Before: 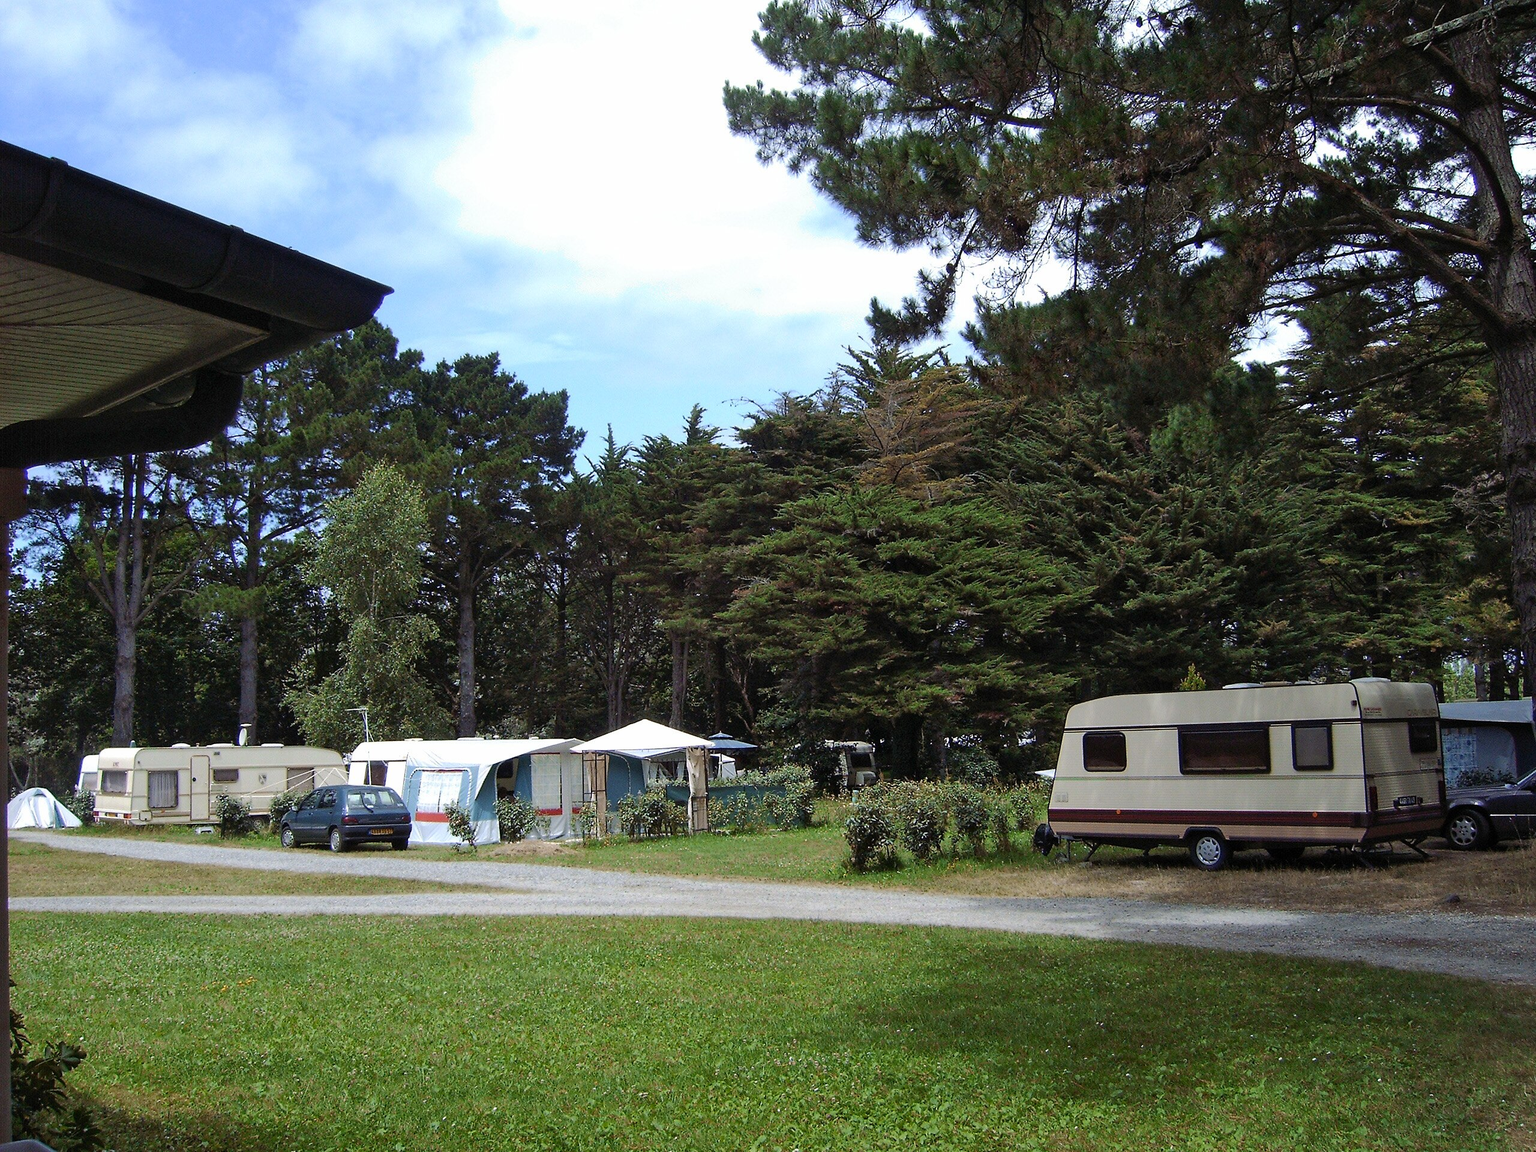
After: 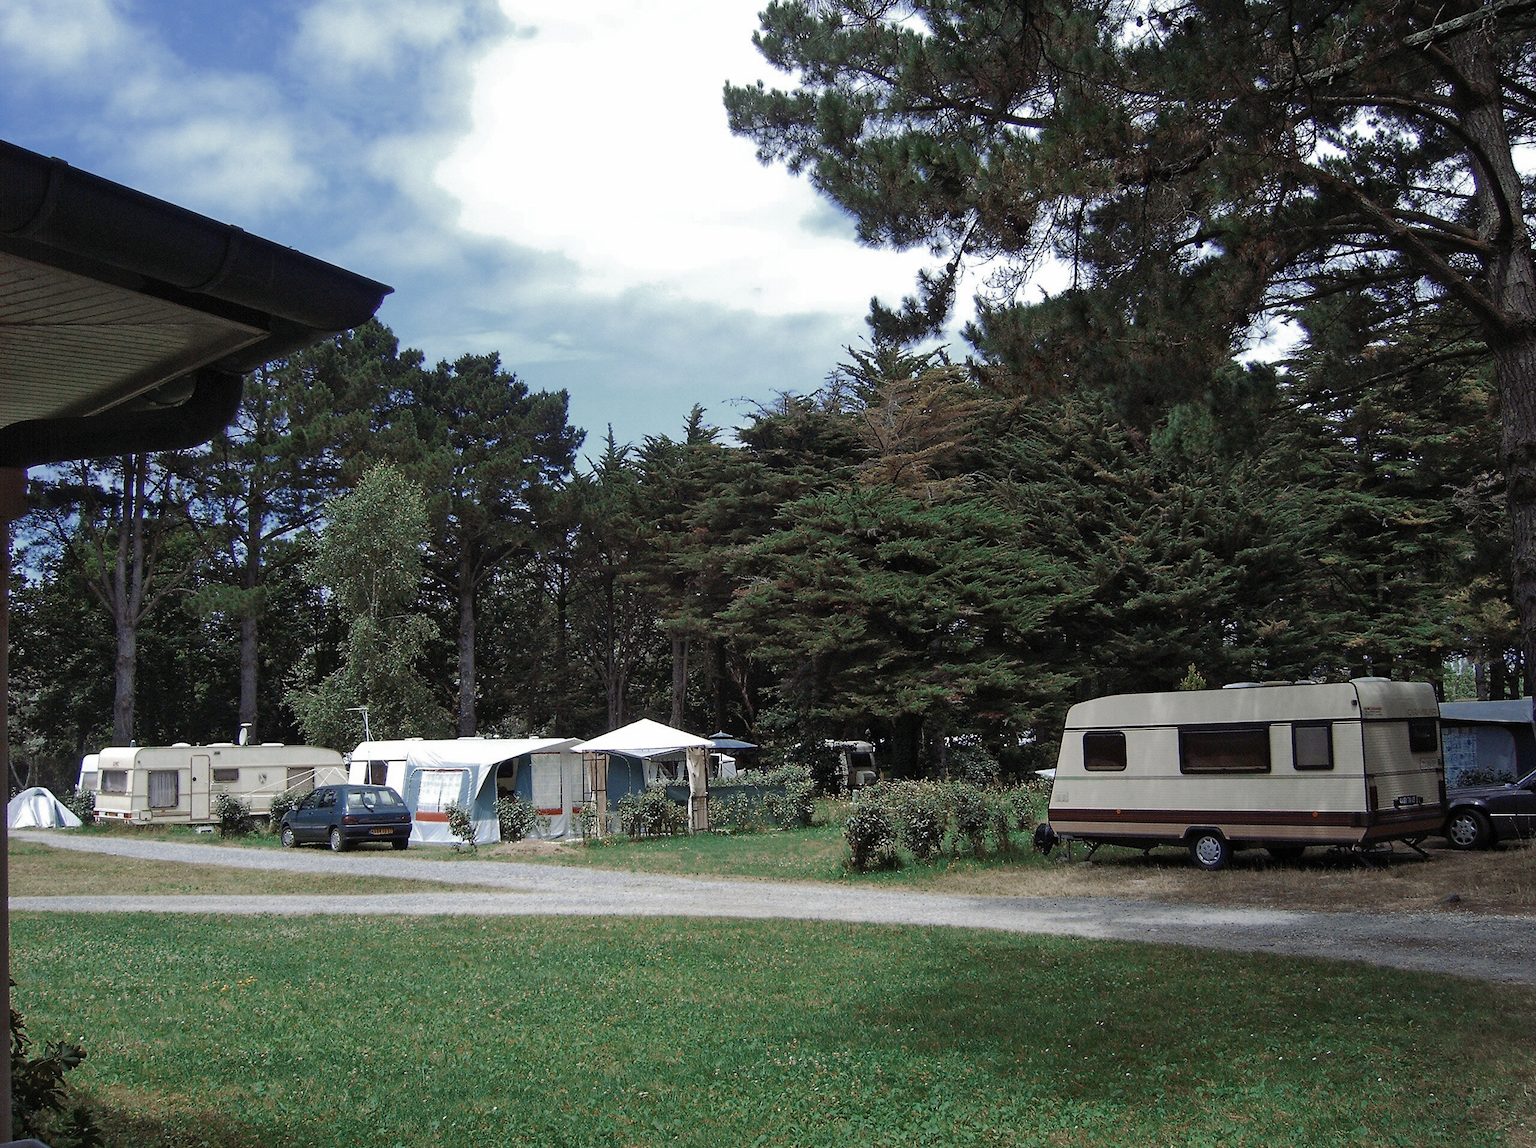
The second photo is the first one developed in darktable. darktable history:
color zones: curves: ch0 [(0, 0.5) (0.125, 0.4) (0.25, 0.5) (0.375, 0.4) (0.5, 0.4) (0.625, 0.35) (0.75, 0.35) (0.875, 0.5)]; ch1 [(0, 0.35) (0.125, 0.45) (0.25, 0.35) (0.375, 0.35) (0.5, 0.35) (0.625, 0.35) (0.75, 0.45) (0.875, 0.35)]; ch2 [(0, 0.6) (0.125, 0.5) (0.25, 0.5) (0.375, 0.6) (0.5, 0.6) (0.625, 0.5) (0.75, 0.5) (0.875, 0.5)], mix 30.27%
crop: top 0.093%, bottom 0.197%
